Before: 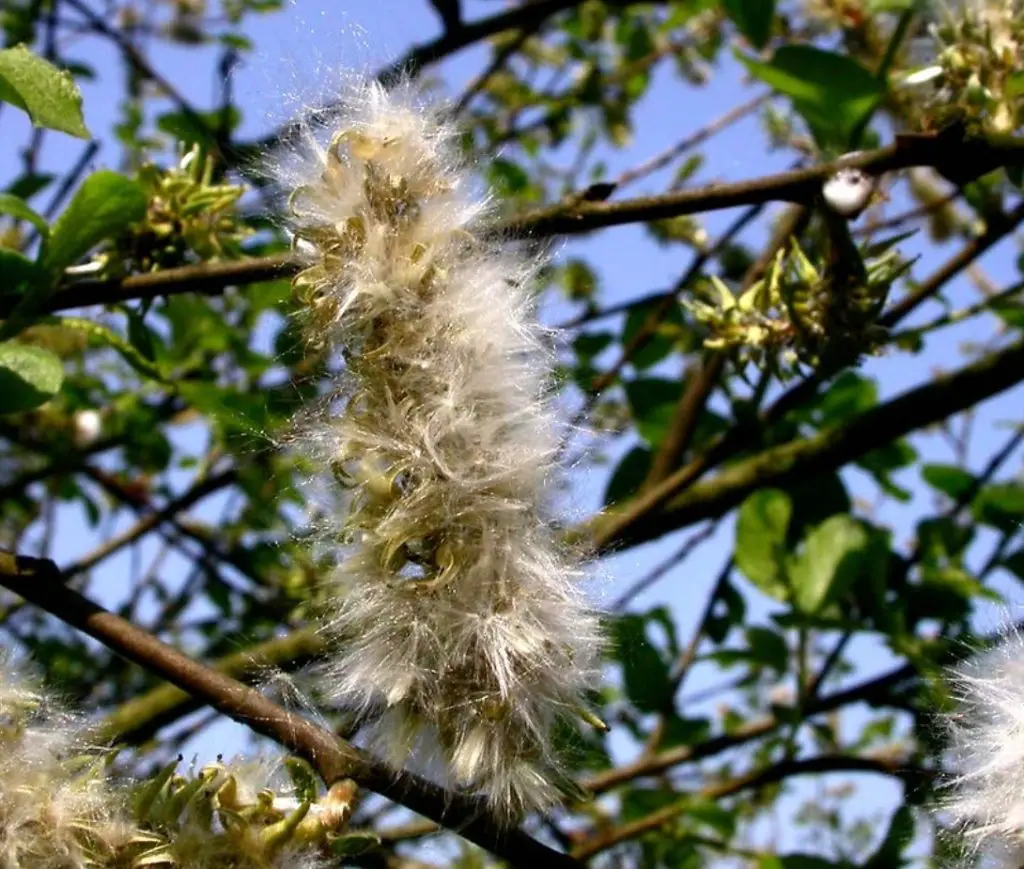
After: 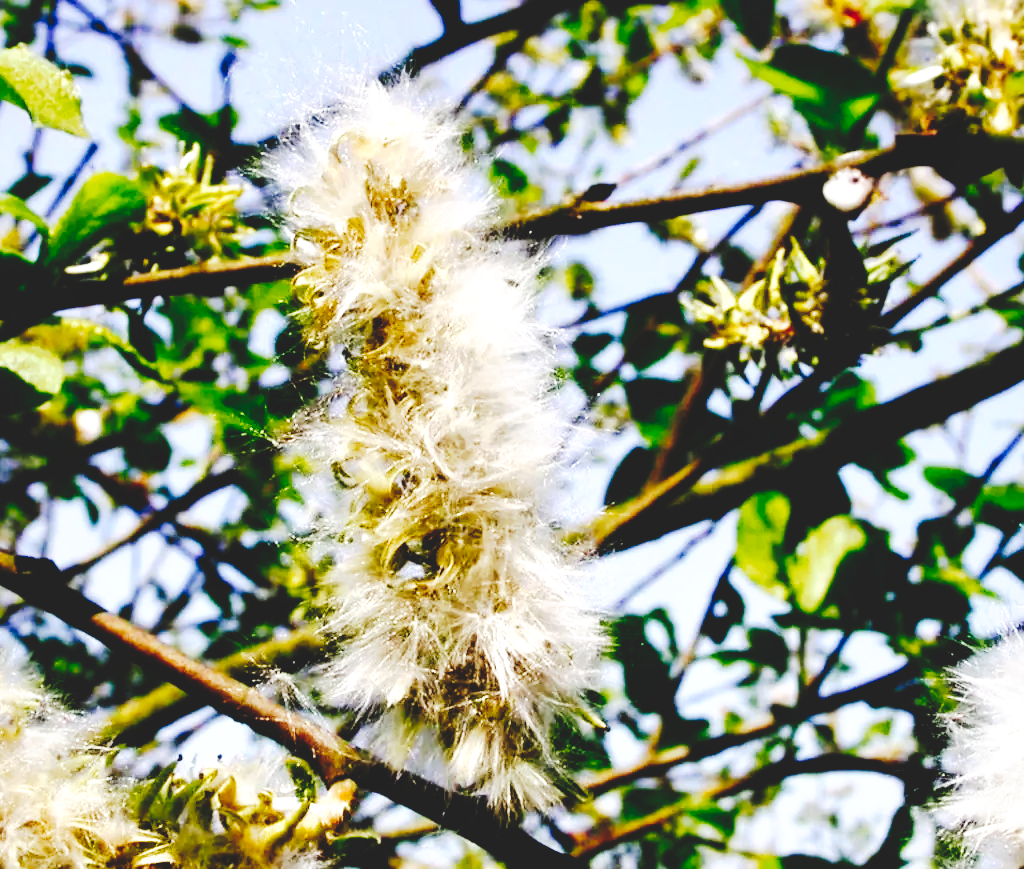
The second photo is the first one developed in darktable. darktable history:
tone curve: curves: ch0 [(0, 0) (0.003, 0.14) (0.011, 0.141) (0.025, 0.141) (0.044, 0.142) (0.069, 0.146) (0.1, 0.151) (0.136, 0.16) (0.177, 0.182) (0.224, 0.214) (0.277, 0.272) (0.335, 0.35) (0.399, 0.453) (0.468, 0.548) (0.543, 0.634) (0.623, 0.715) (0.709, 0.778) (0.801, 0.848) (0.898, 0.902) (1, 1)], preserve colors none
local contrast: mode bilateral grid, contrast 20, coarseness 50, detail 120%, midtone range 0.2
base curve: curves: ch0 [(0, 0) (0.007, 0.004) (0.027, 0.03) (0.046, 0.07) (0.207, 0.54) (0.442, 0.872) (0.673, 0.972) (1, 1)], preserve colors none
